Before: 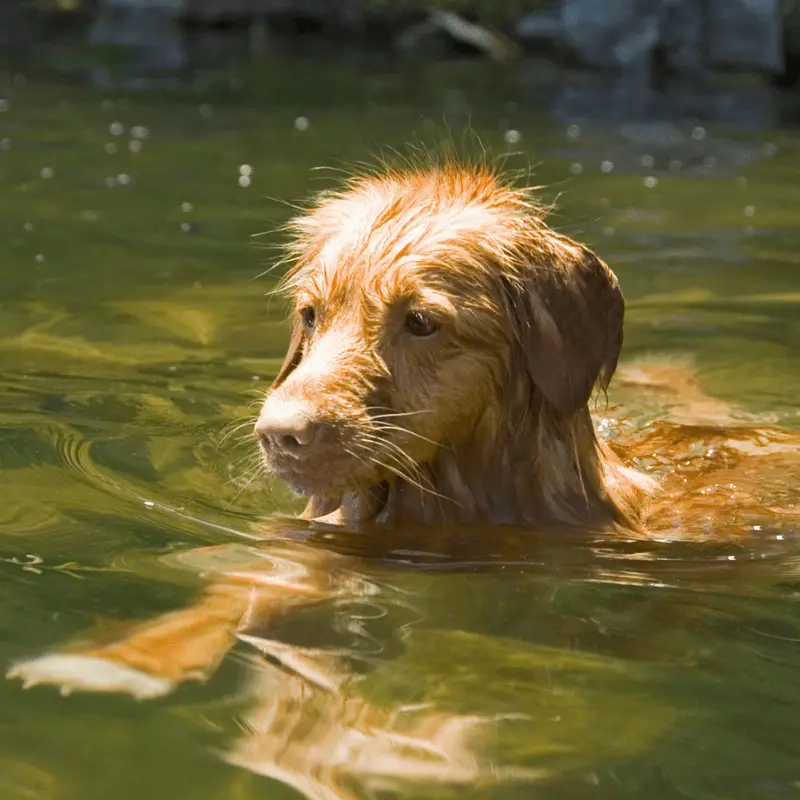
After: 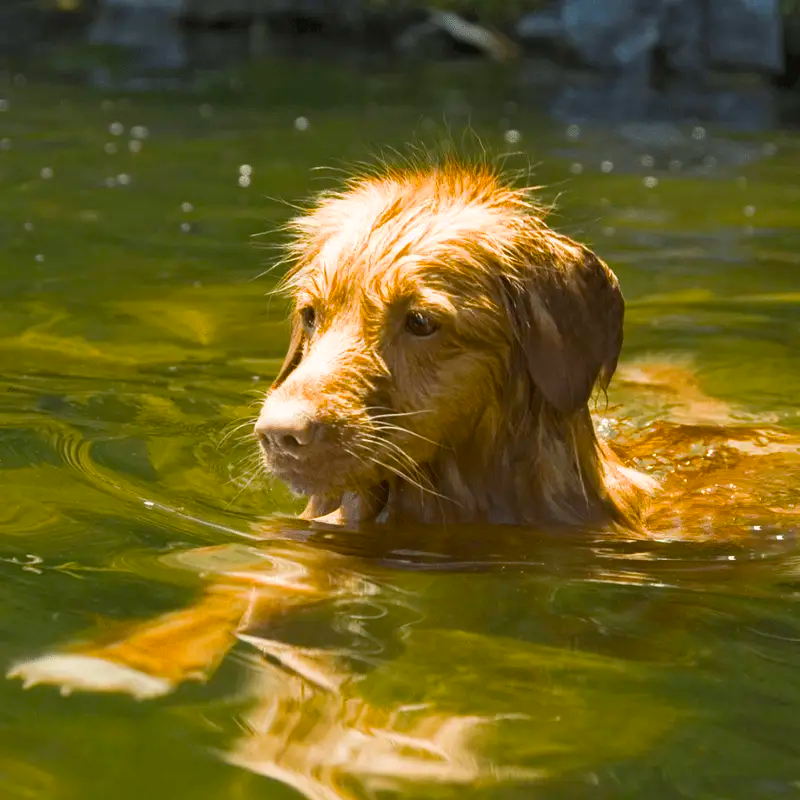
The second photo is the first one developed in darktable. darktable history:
shadows and highlights: shadows 0, highlights 40
color balance rgb: perceptual saturation grading › global saturation 30%, global vibrance 10%
